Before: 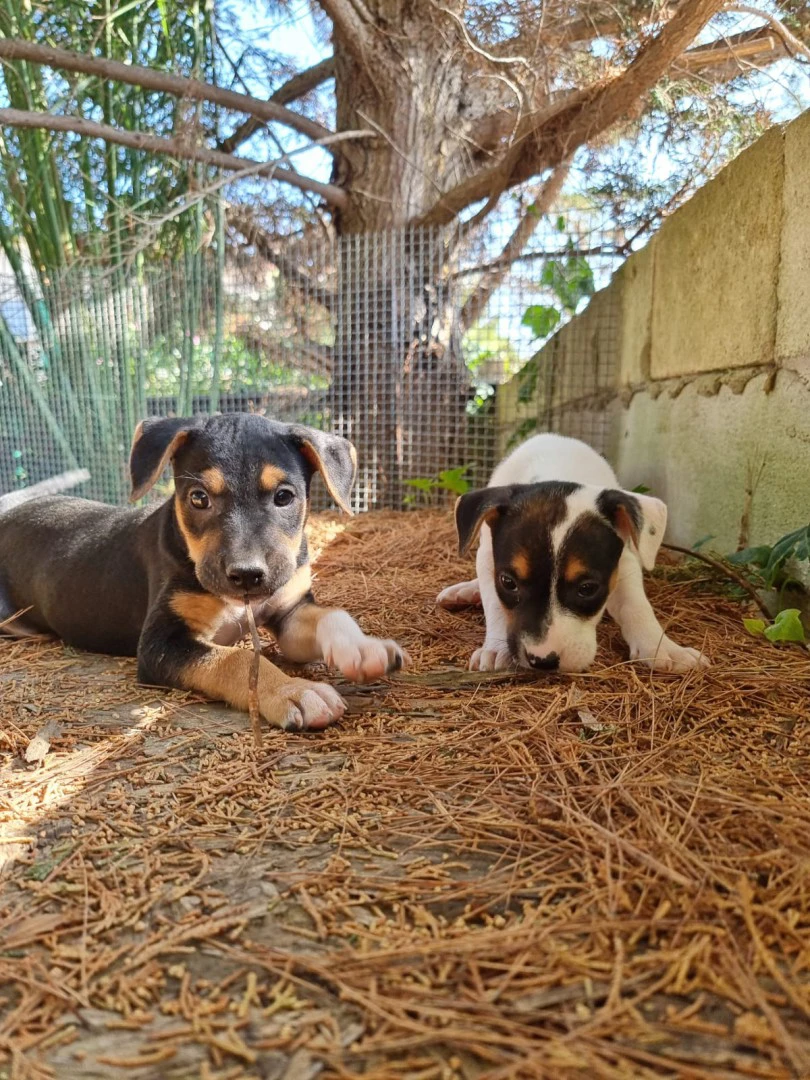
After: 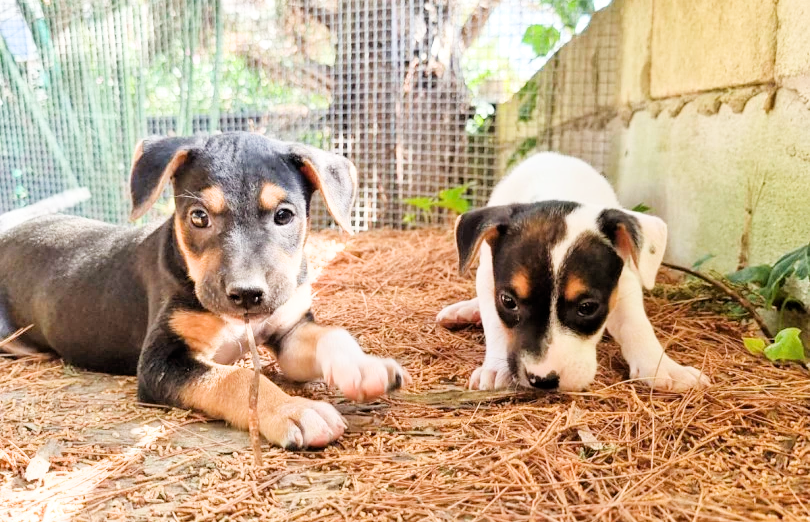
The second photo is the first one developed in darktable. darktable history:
crop and rotate: top 26.056%, bottom 25.543%
exposure: black level correction 0.001, exposure 1.646 EV, compensate exposure bias true, compensate highlight preservation false
filmic rgb: black relative exposure -5 EV, hardness 2.88, contrast 1.1, highlights saturation mix -20%
